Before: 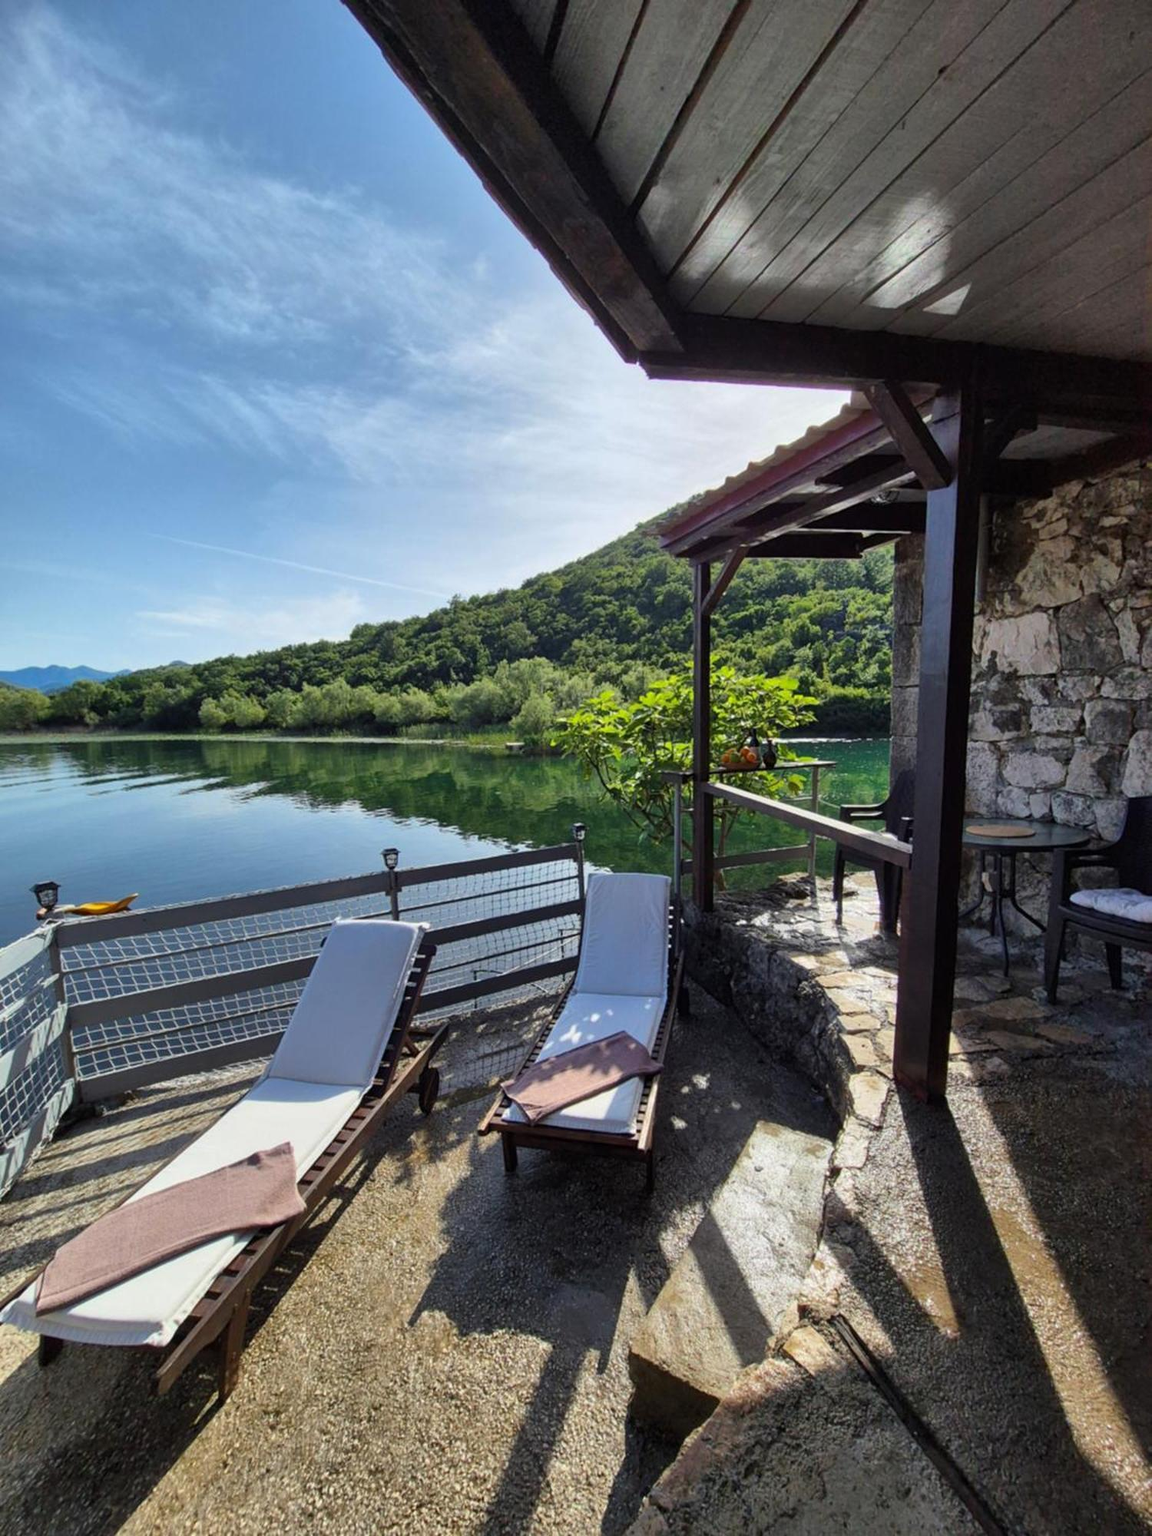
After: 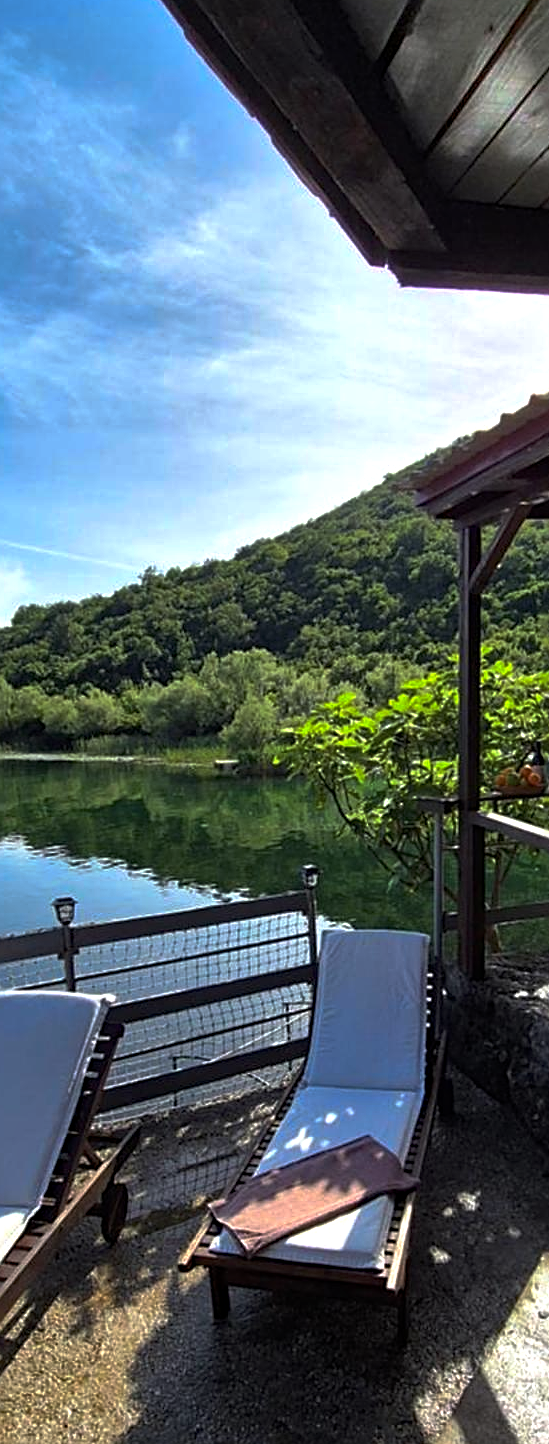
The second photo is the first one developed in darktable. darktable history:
crop and rotate: left 29.613%, top 10.375%, right 33.785%, bottom 17.412%
haze removal: adaptive false
sharpen: on, module defaults
tone equalizer: -8 EV -0.393 EV, -7 EV -0.364 EV, -6 EV -0.32 EV, -5 EV -0.193 EV, -3 EV 0.252 EV, -2 EV 0.309 EV, -1 EV 0.399 EV, +0 EV 0.386 EV
tone curve: curves: ch0 [(0, 0) (0.797, 0.684) (1, 1)], preserve colors none
